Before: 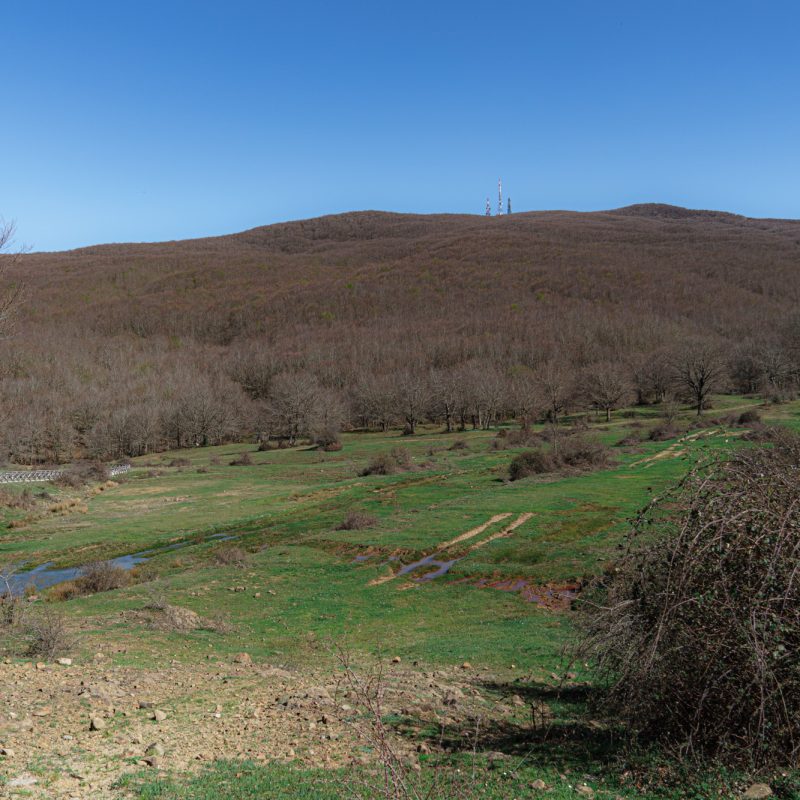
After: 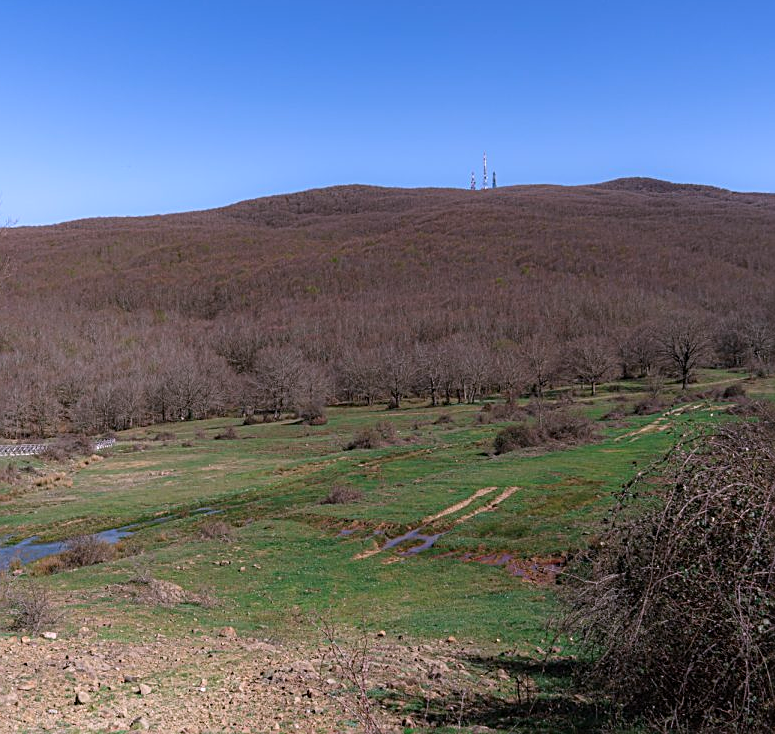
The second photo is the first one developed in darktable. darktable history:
sharpen: on, module defaults
white balance: red 1.066, blue 1.119
crop: left 1.964%, top 3.251%, right 1.122%, bottom 4.933%
